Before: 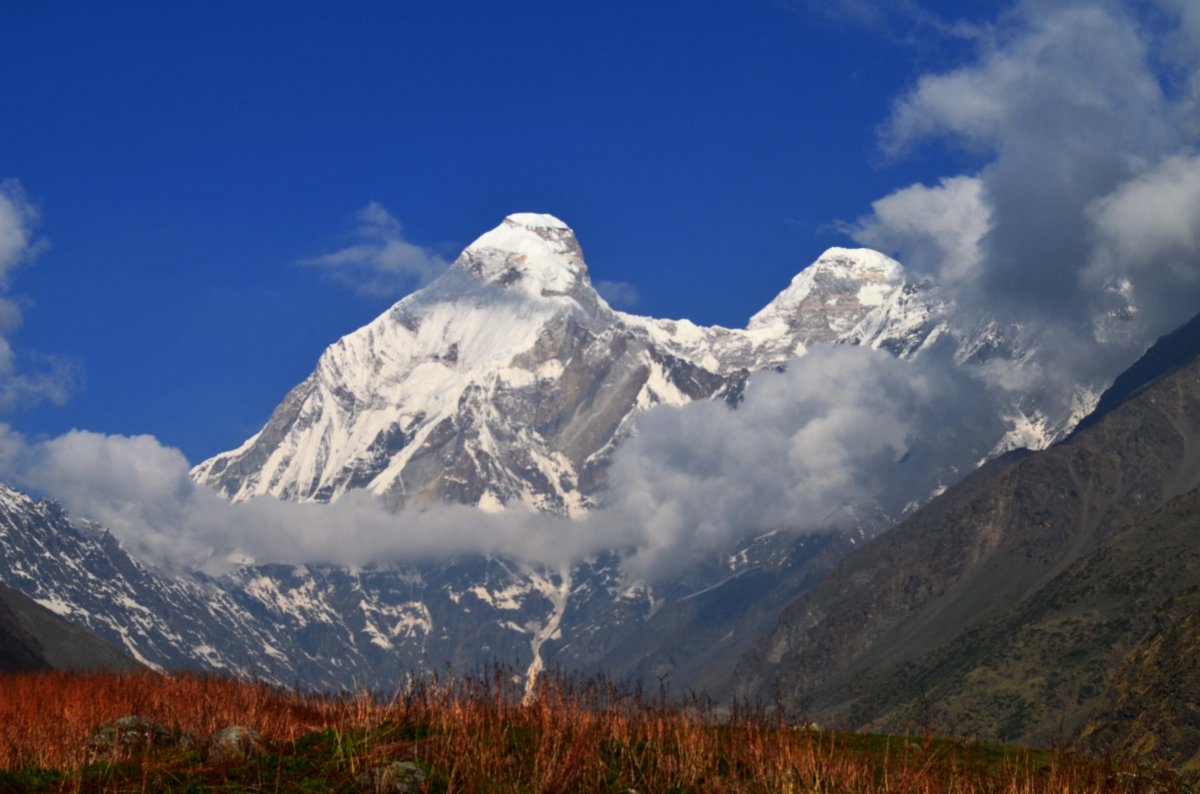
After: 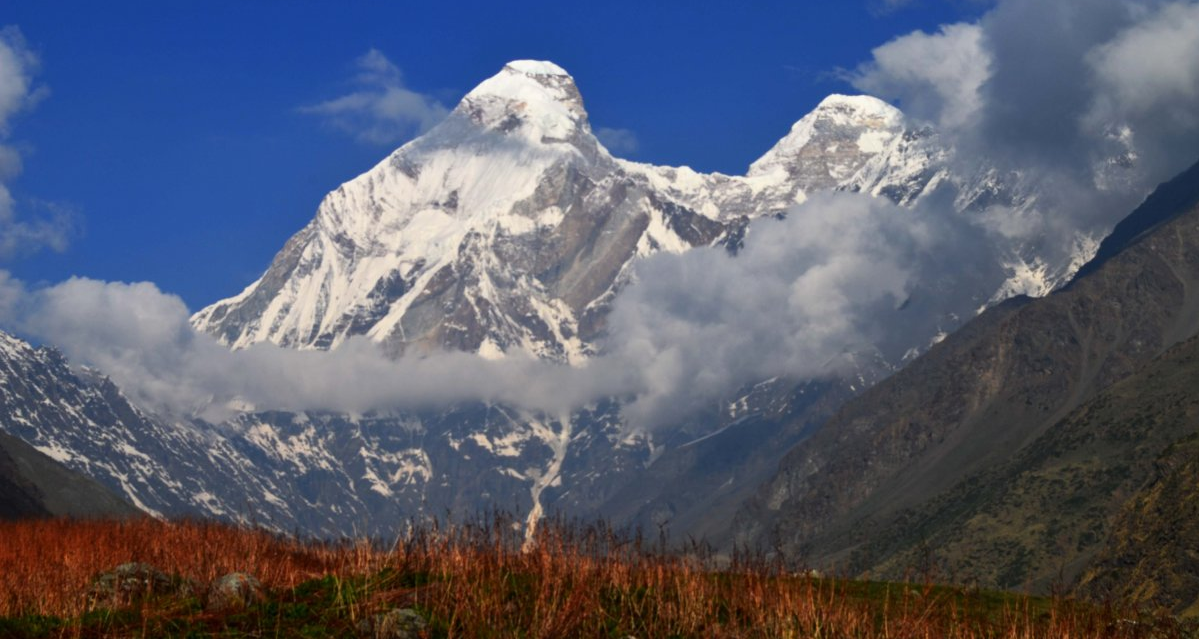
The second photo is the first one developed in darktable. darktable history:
crop and rotate: top 19.506%
